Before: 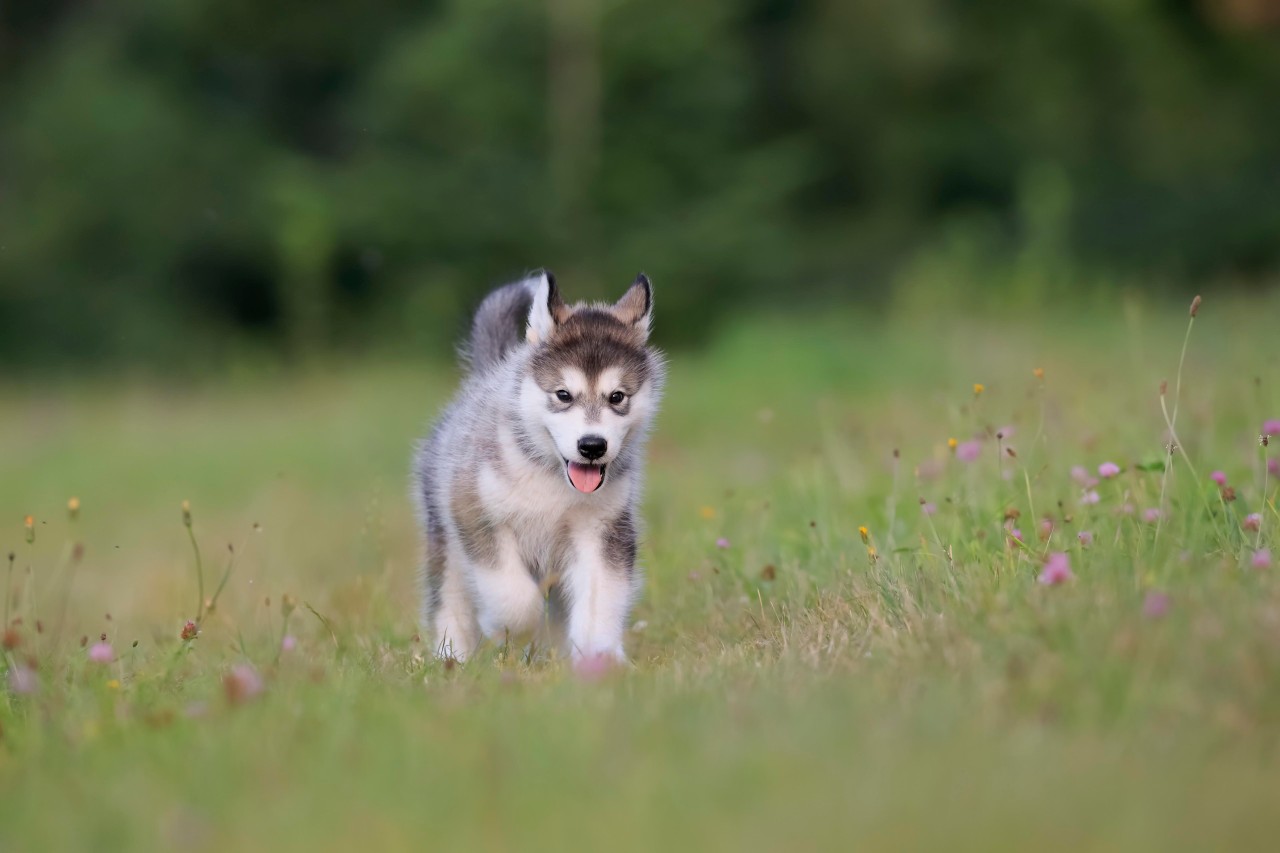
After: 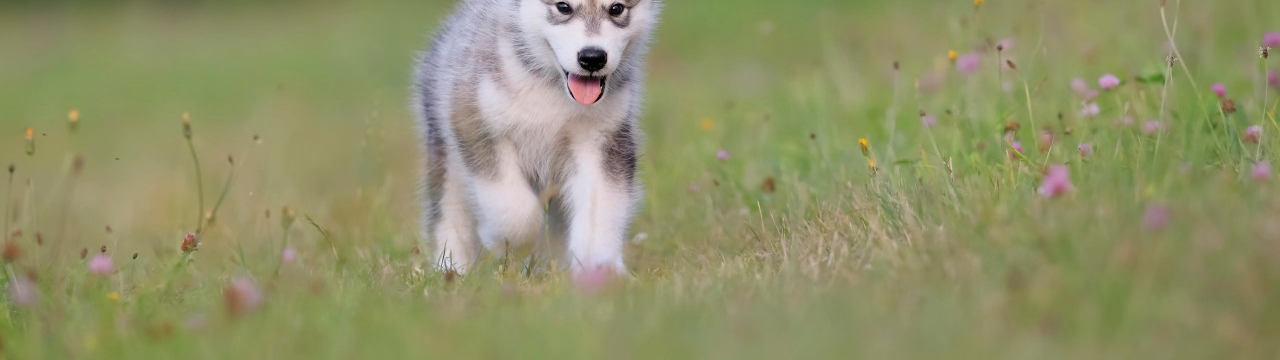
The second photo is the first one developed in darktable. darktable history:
crop: top 45.503%, bottom 12.265%
filmic rgb: black relative exposure -16 EV, white relative exposure 2.91 EV, hardness 10
